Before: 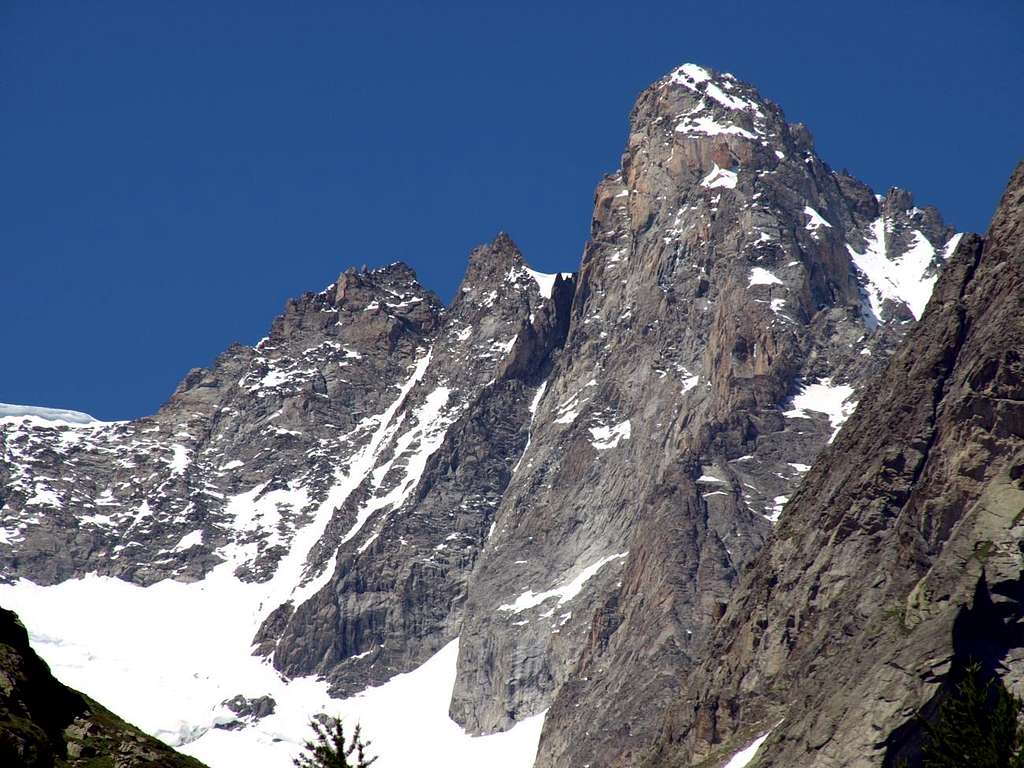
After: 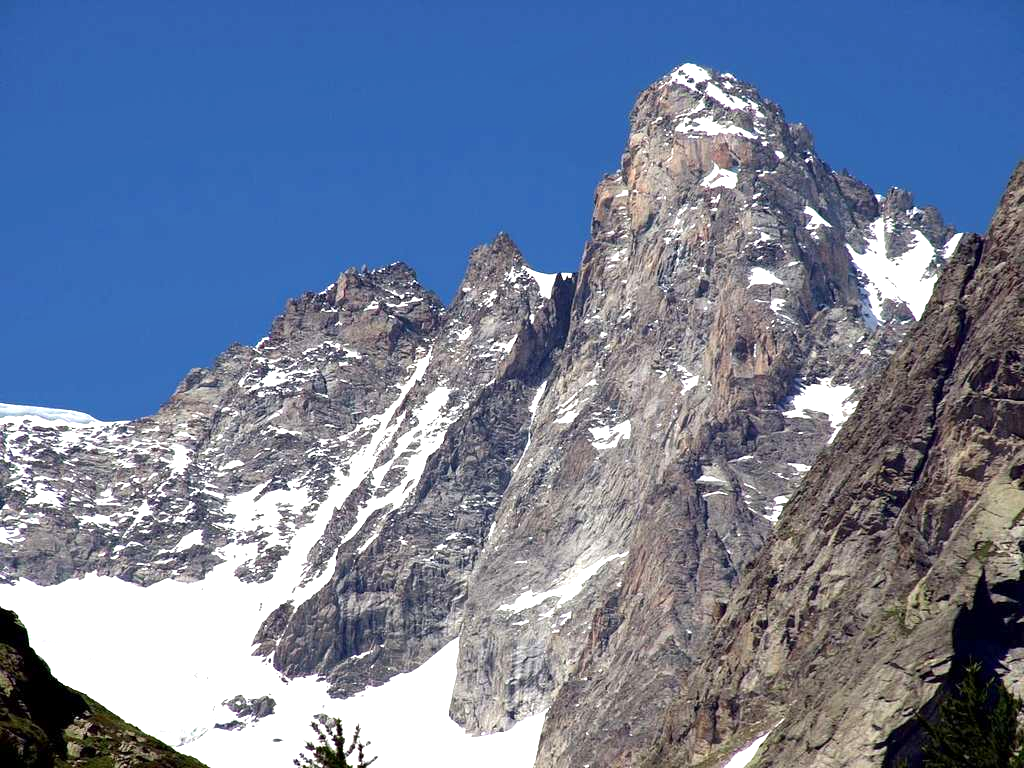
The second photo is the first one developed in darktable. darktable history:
shadows and highlights: radius 127.51, shadows 30.51, highlights -31.23, low approximation 0.01, soften with gaussian
exposure: exposure 0.77 EV, compensate highlight preservation false
